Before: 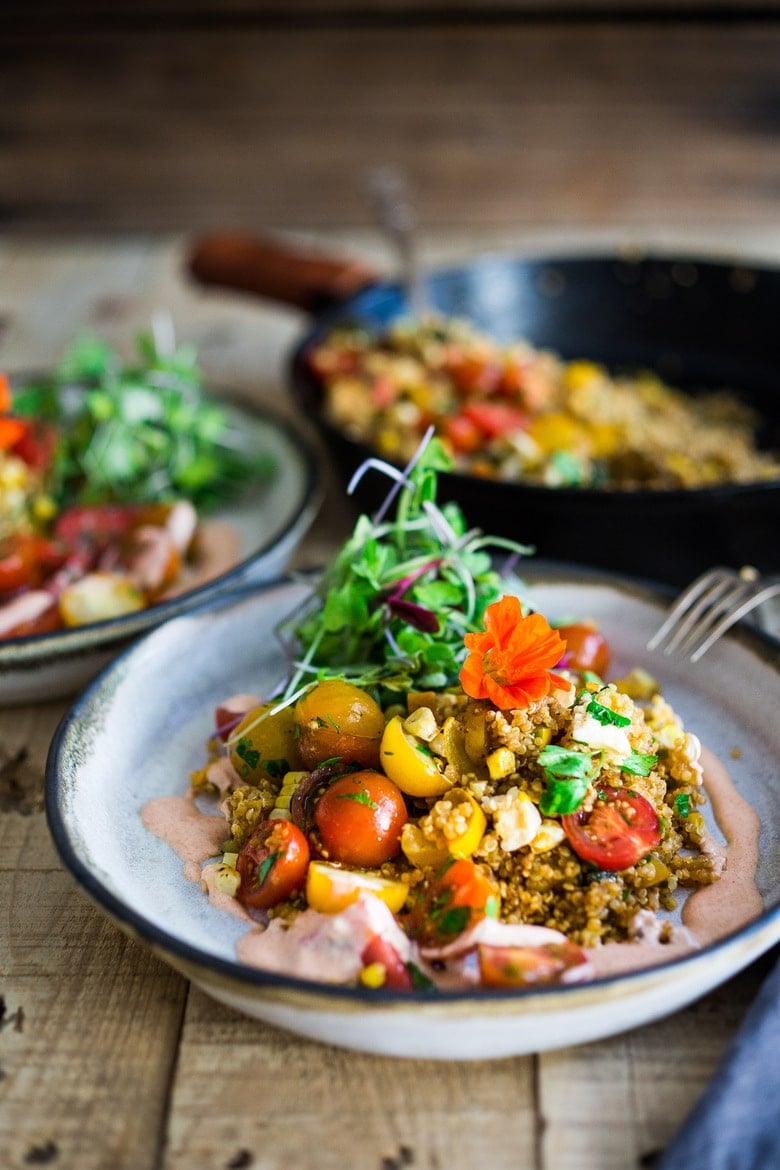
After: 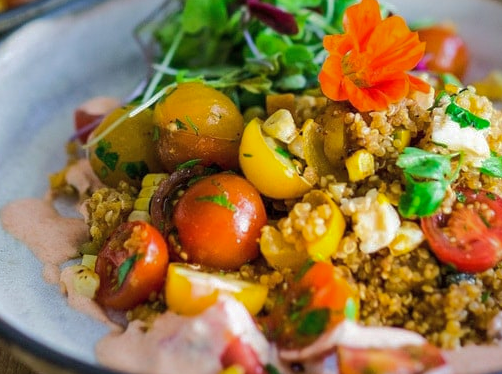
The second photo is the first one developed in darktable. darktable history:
crop: left 18.091%, top 51.13%, right 17.525%, bottom 16.85%
shadows and highlights: shadows 40, highlights -60
